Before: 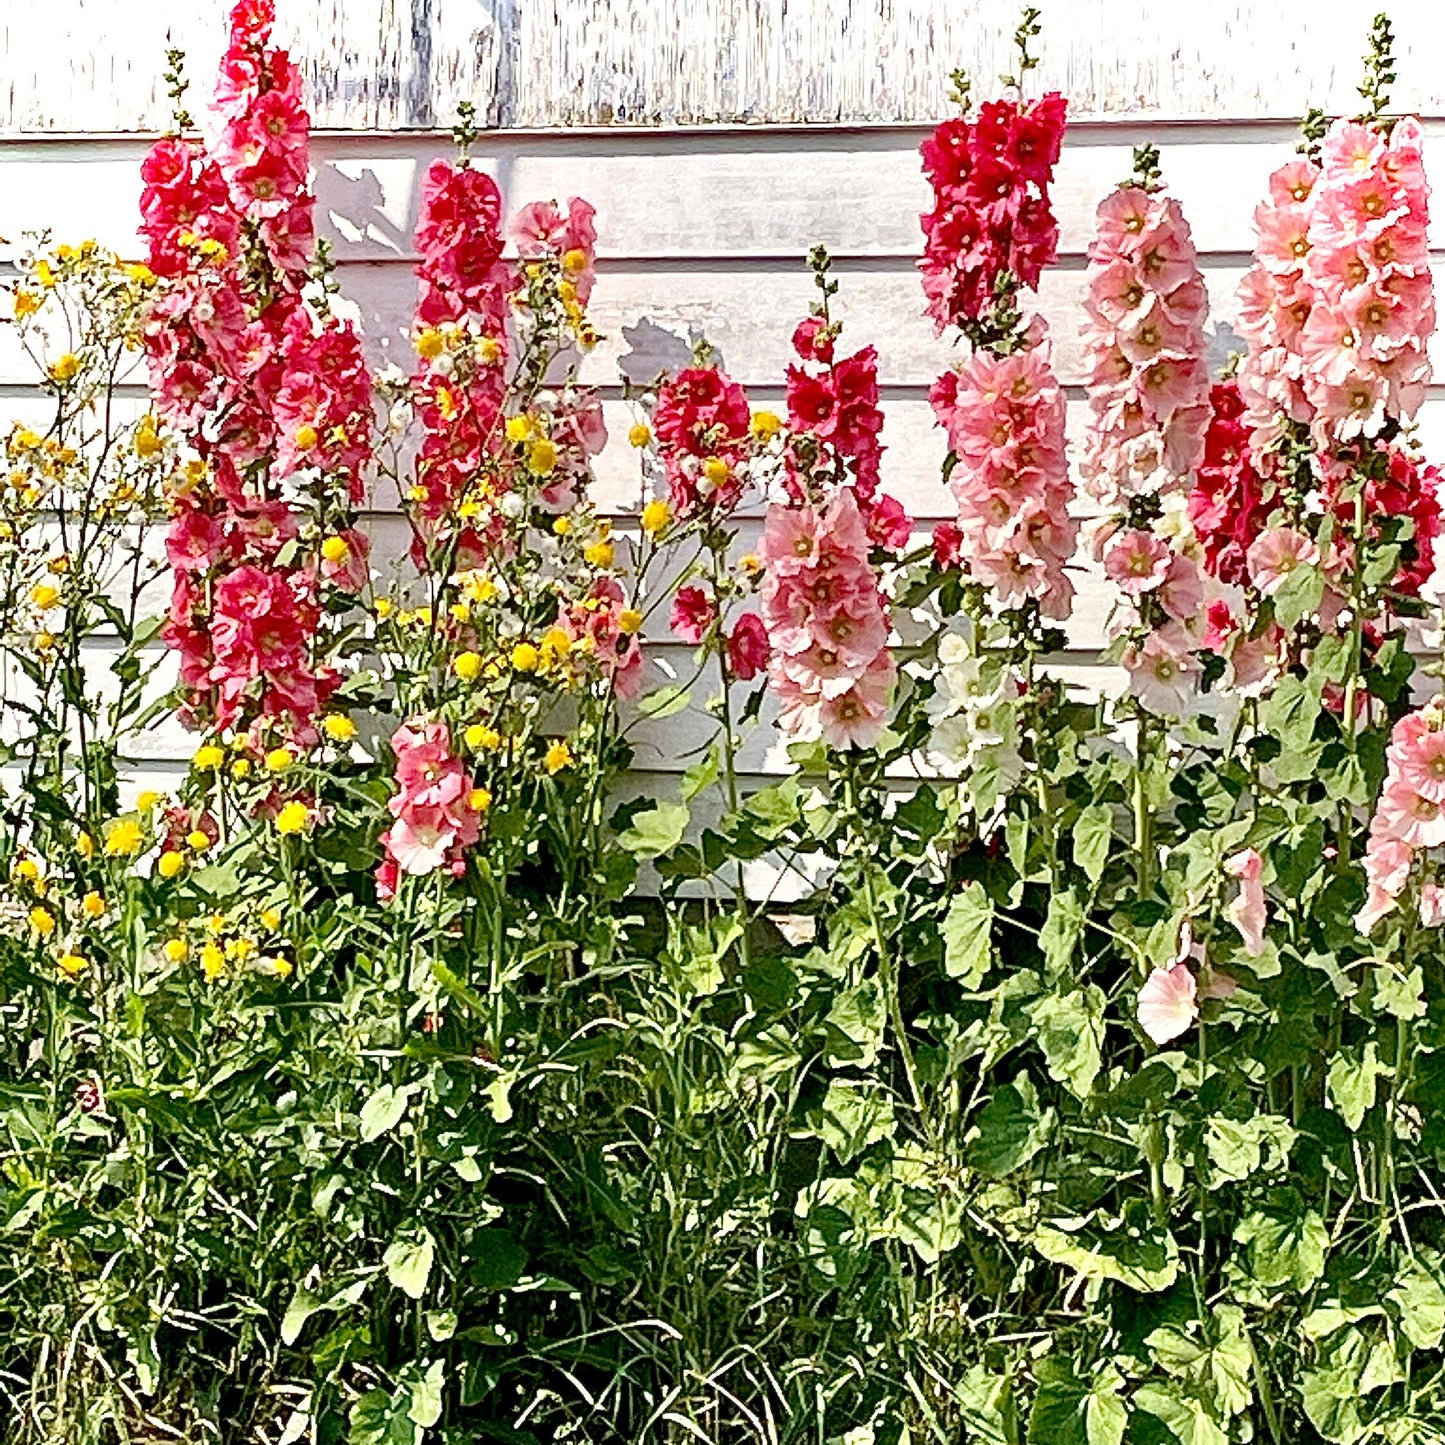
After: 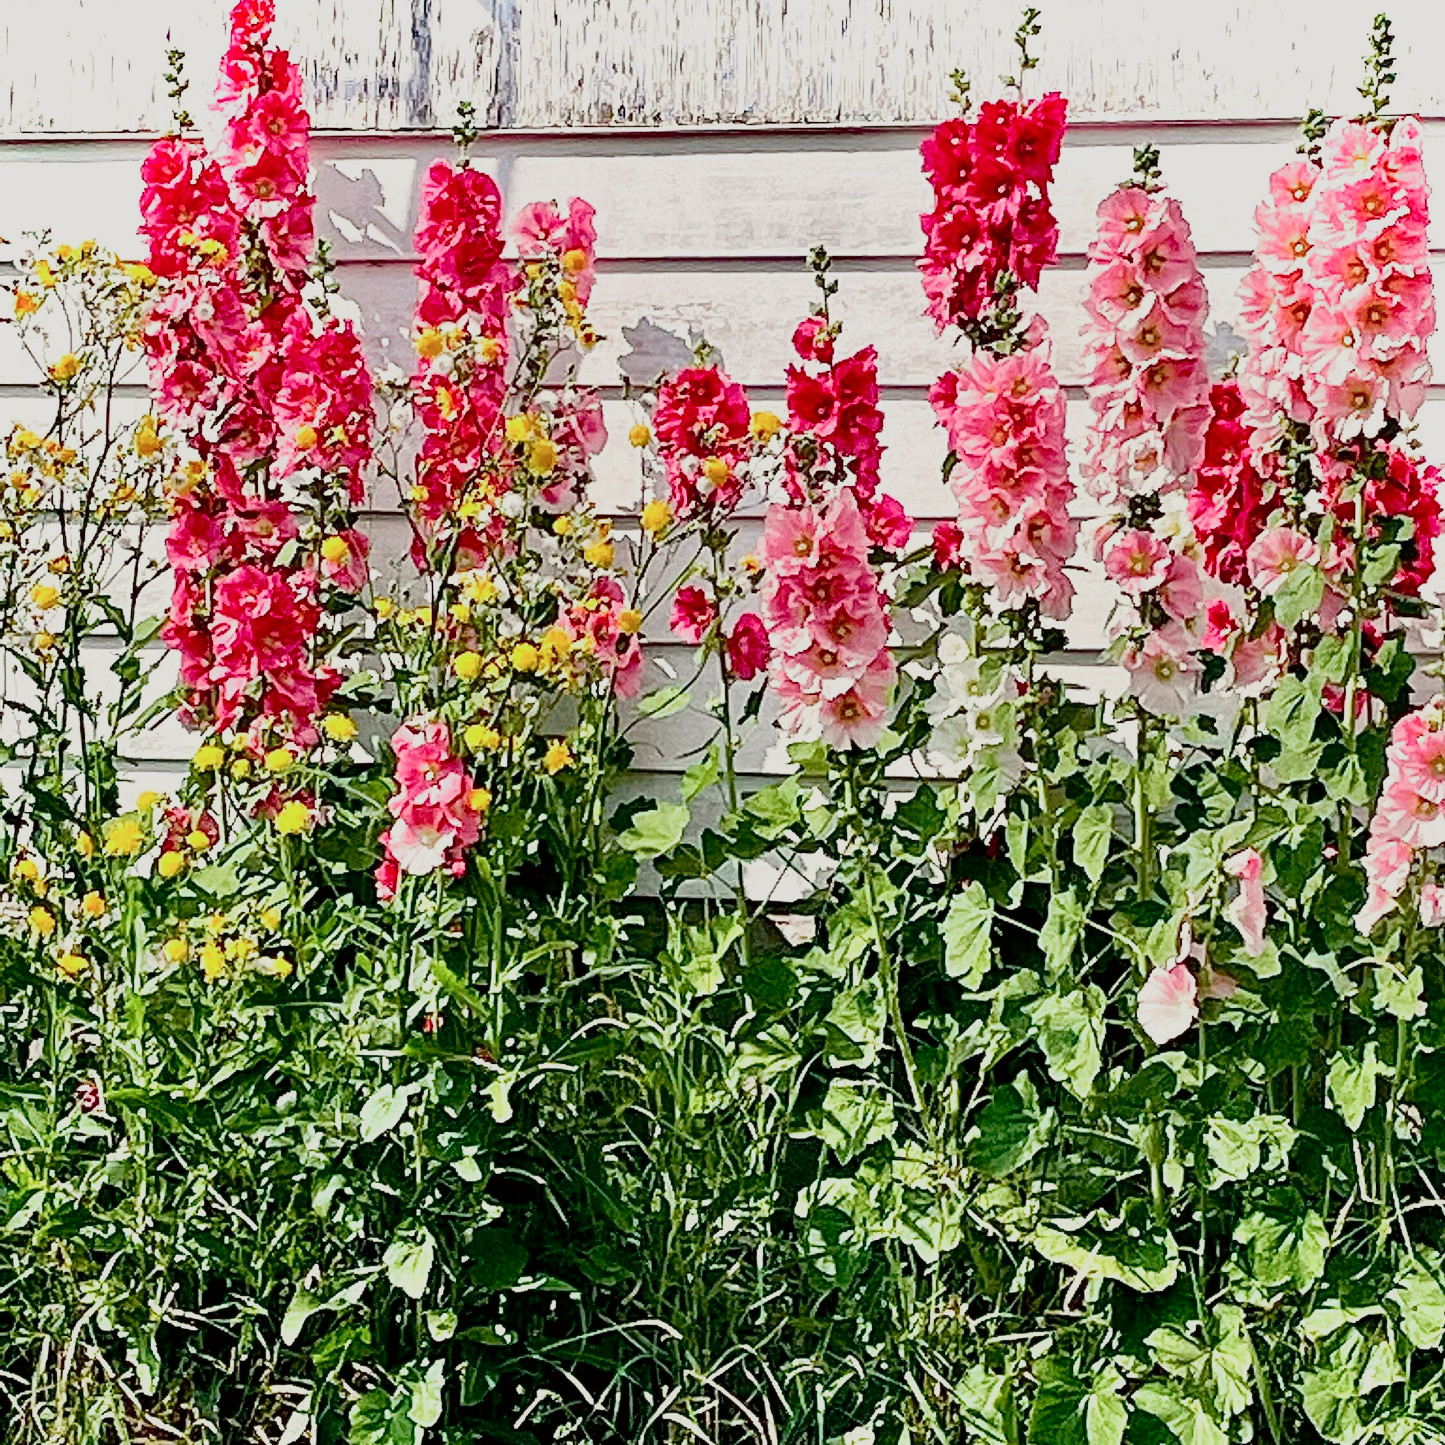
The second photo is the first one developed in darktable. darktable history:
sigmoid: contrast 1.22, skew 0.65
tone curve: curves: ch0 [(0, 0) (0.068, 0.031) (0.183, 0.13) (0.341, 0.319) (0.547, 0.545) (0.828, 0.817) (1, 0.968)]; ch1 [(0, 0) (0.23, 0.166) (0.34, 0.308) (0.371, 0.337) (0.429, 0.408) (0.477, 0.466) (0.499, 0.5) (0.529, 0.528) (0.559, 0.578) (0.743, 0.798) (1, 1)]; ch2 [(0, 0) (0.431, 0.419) (0.495, 0.502) (0.524, 0.525) (0.568, 0.543) (0.6, 0.597) (0.634, 0.644) (0.728, 0.722) (1, 1)], color space Lab, independent channels, preserve colors none
